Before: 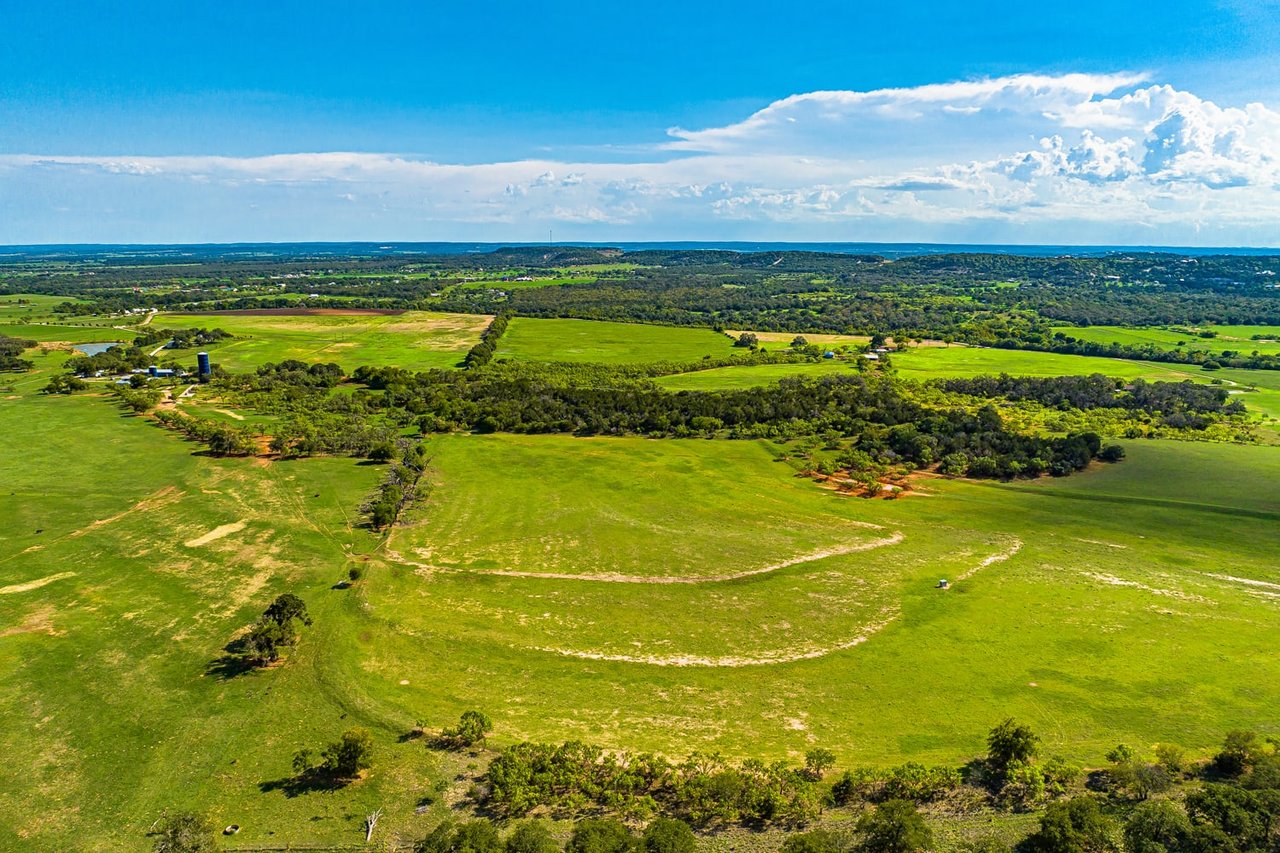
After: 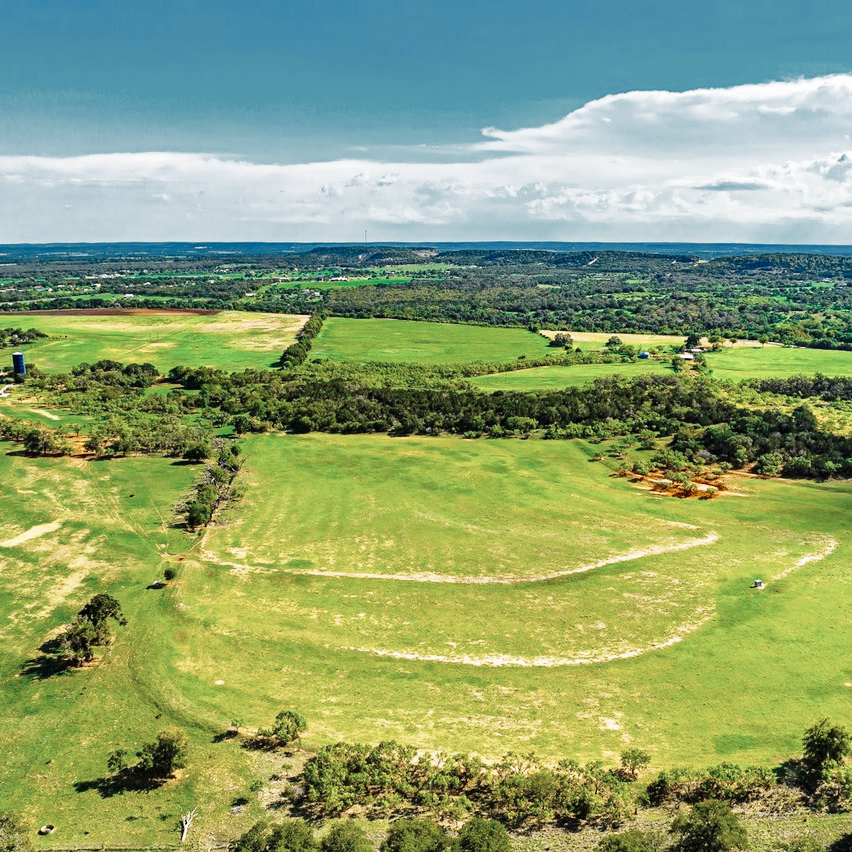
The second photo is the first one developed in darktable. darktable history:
crop and rotate: left 14.48%, right 18.895%
color balance rgb: perceptual saturation grading › global saturation 16.75%, global vibrance -24.562%
color zones: curves: ch0 [(0, 0.5) (0.125, 0.4) (0.25, 0.5) (0.375, 0.4) (0.5, 0.4) (0.625, 0.35) (0.75, 0.35) (0.875, 0.5)]; ch1 [(0, 0.35) (0.125, 0.45) (0.25, 0.35) (0.375, 0.35) (0.5, 0.35) (0.625, 0.35) (0.75, 0.45) (0.875, 0.35)]; ch2 [(0, 0.6) (0.125, 0.5) (0.25, 0.5) (0.375, 0.6) (0.5, 0.6) (0.625, 0.5) (0.75, 0.5) (0.875, 0.5)], mix 30.26%
base curve: curves: ch0 [(0, 0) (0.028, 0.03) (0.121, 0.232) (0.46, 0.748) (0.859, 0.968) (1, 1)], preserve colors none
